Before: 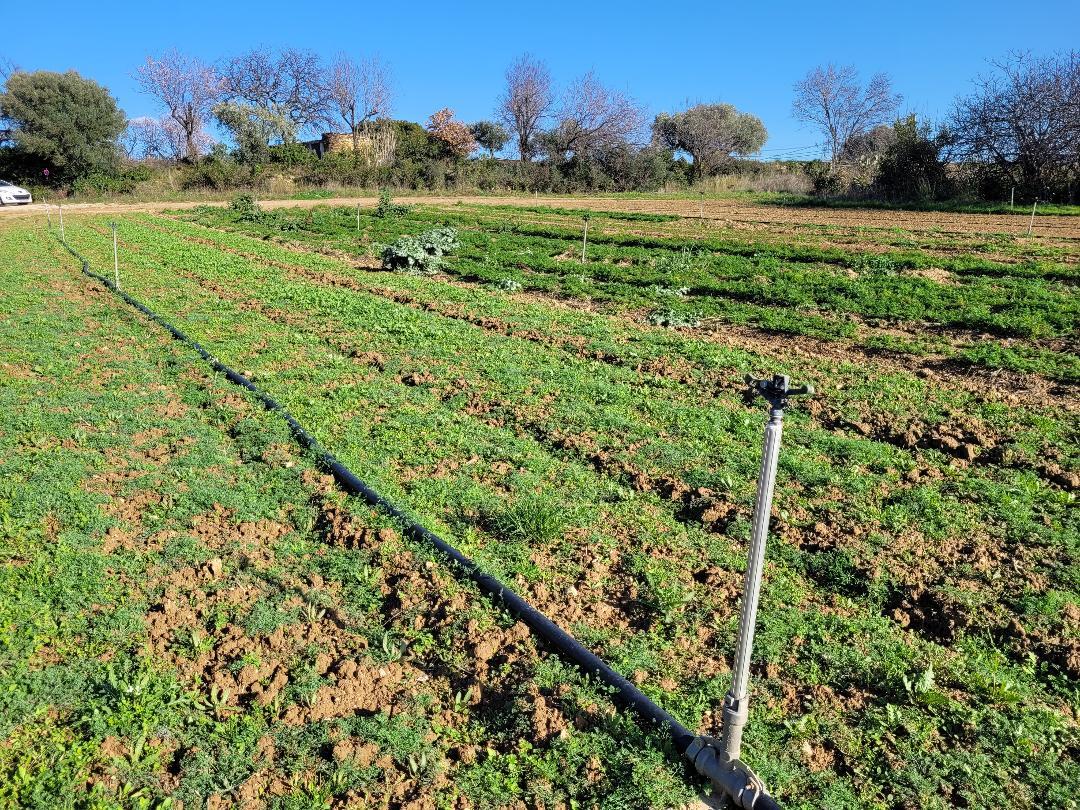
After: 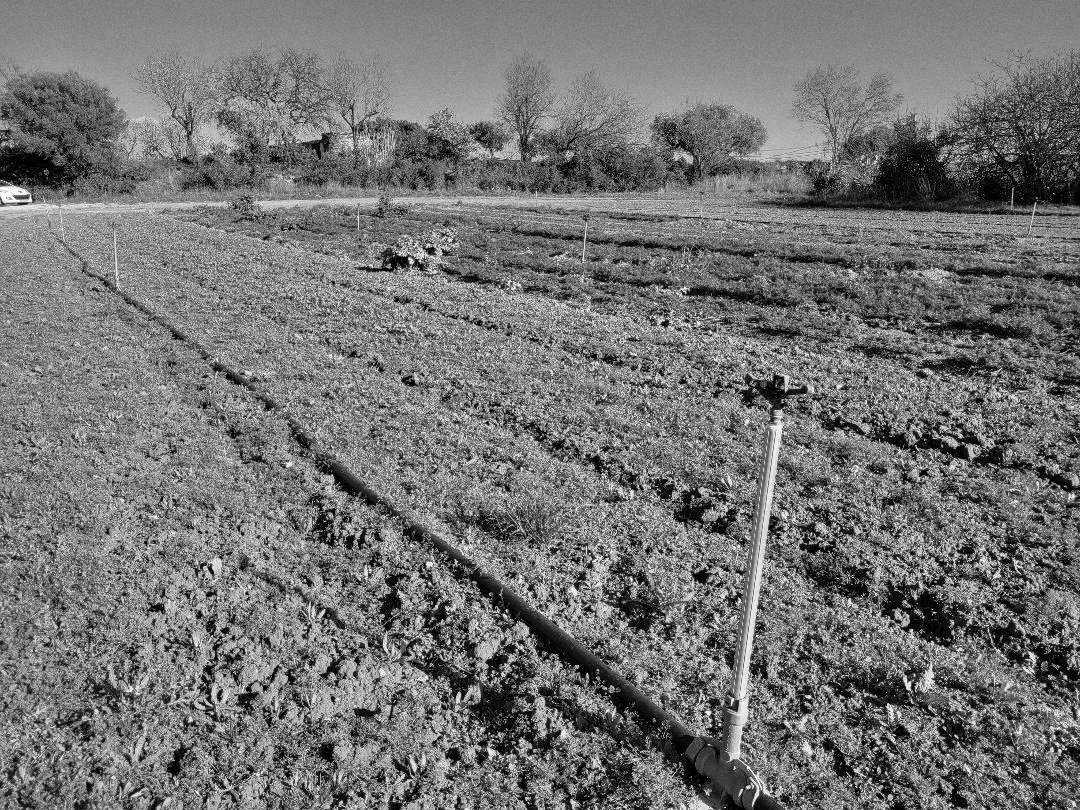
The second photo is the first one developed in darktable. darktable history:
monochrome: a 0, b 0, size 0.5, highlights 0.57
white balance: emerald 1
grain: strength 26%
